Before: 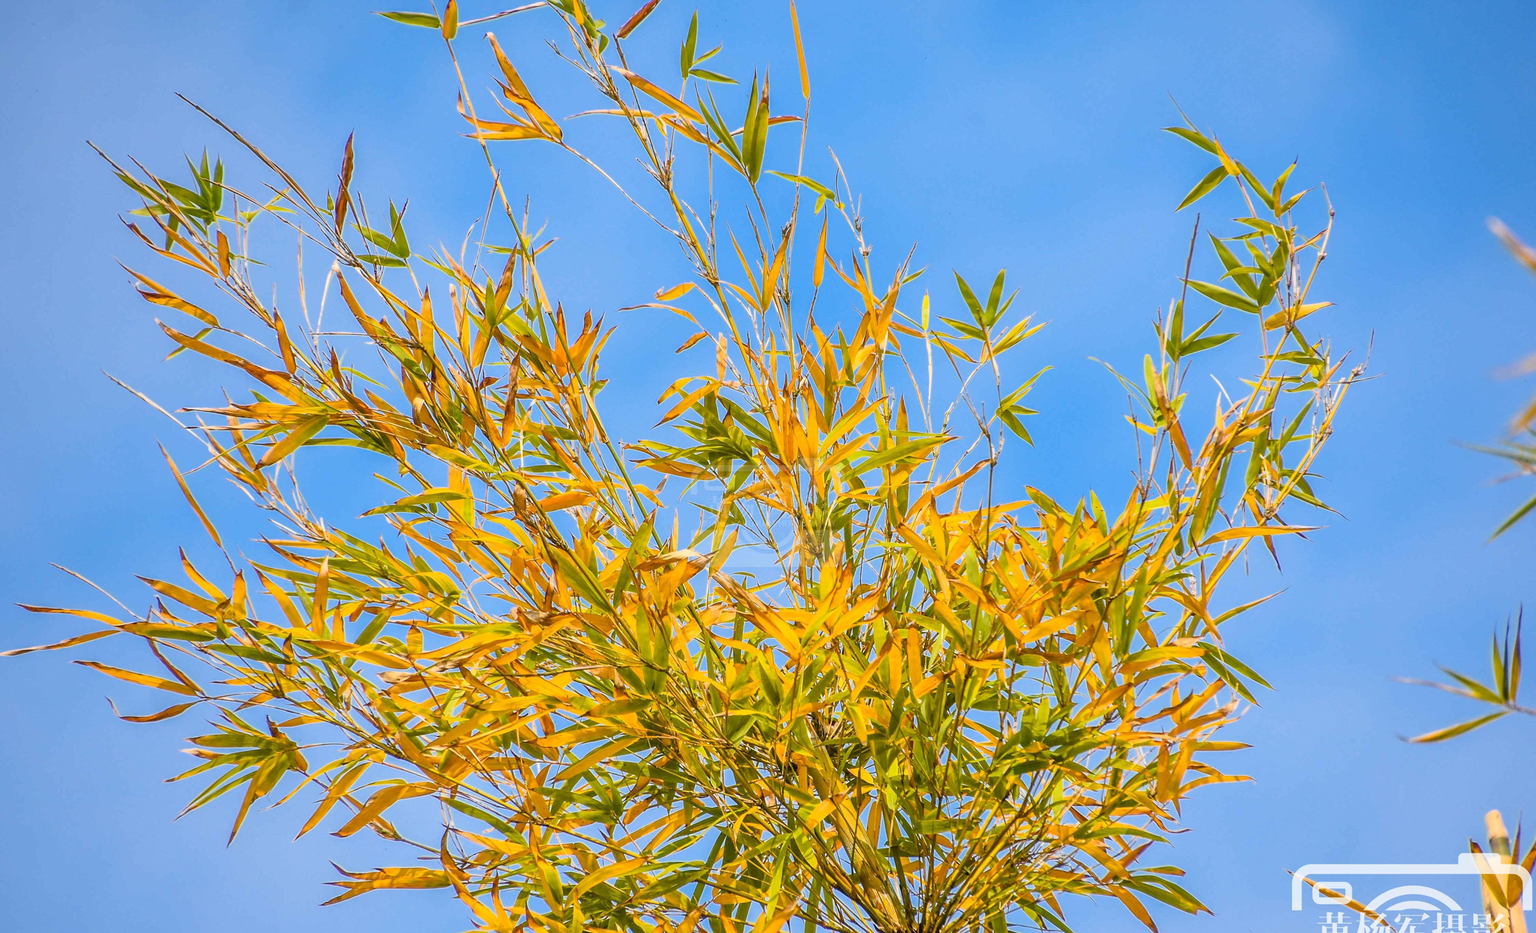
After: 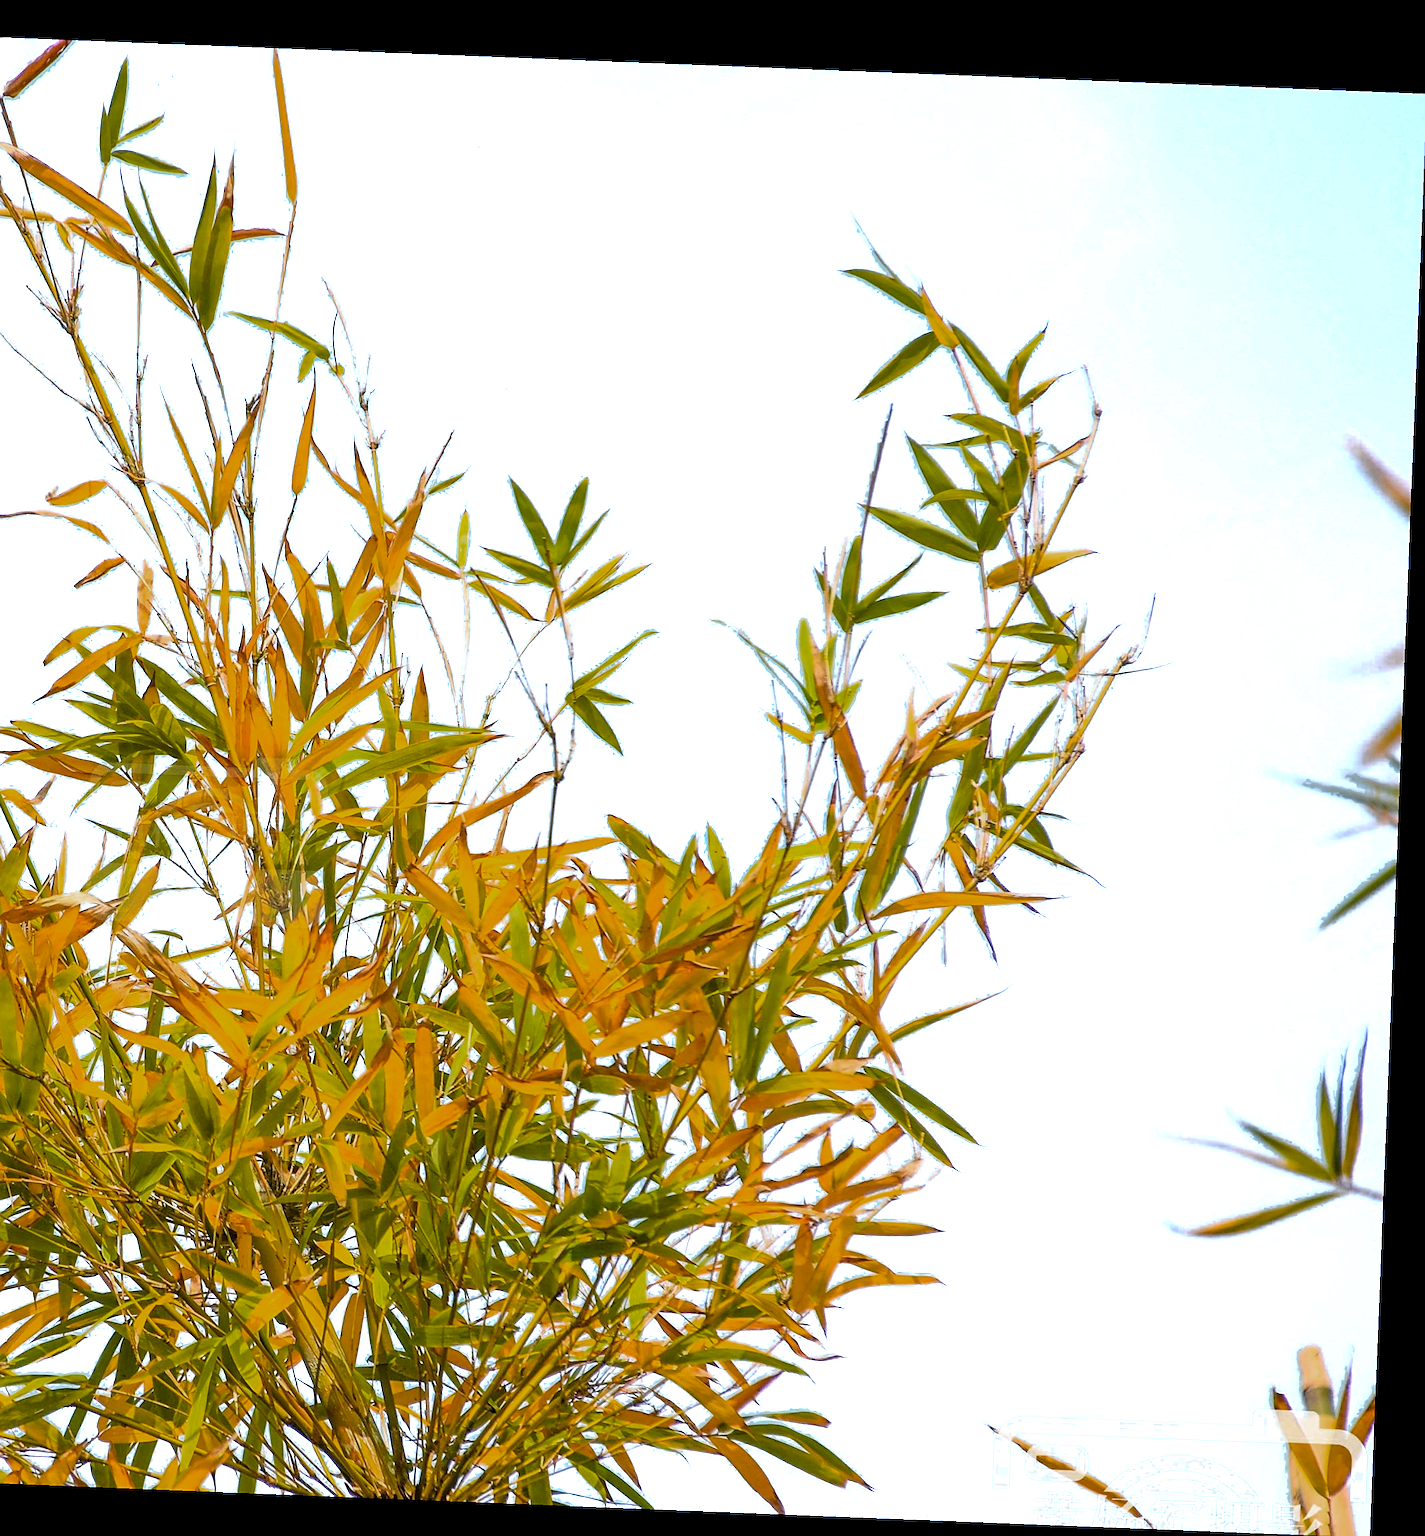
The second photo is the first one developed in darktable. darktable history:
crop: left 41.402%
sharpen: on, module defaults
color zones: curves: ch0 [(0.203, 0.433) (0.607, 0.517) (0.697, 0.696) (0.705, 0.897)]
rotate and perspective: rotation 2.27°, automatic cropping off
